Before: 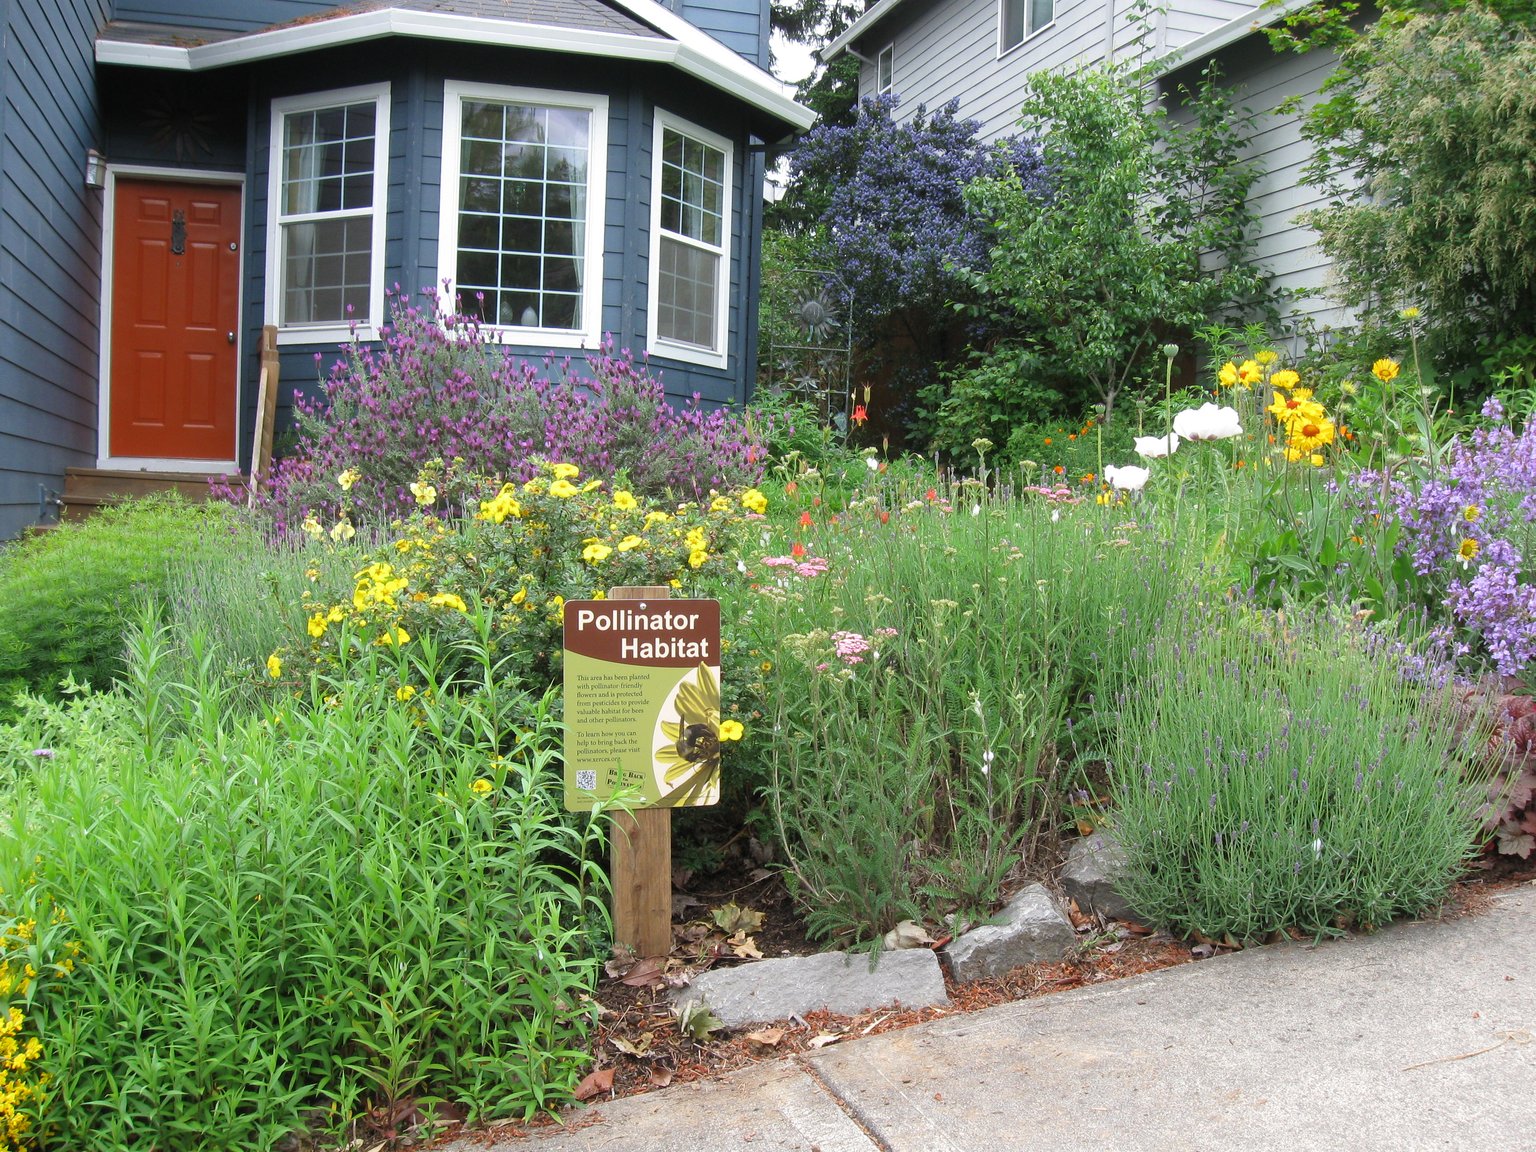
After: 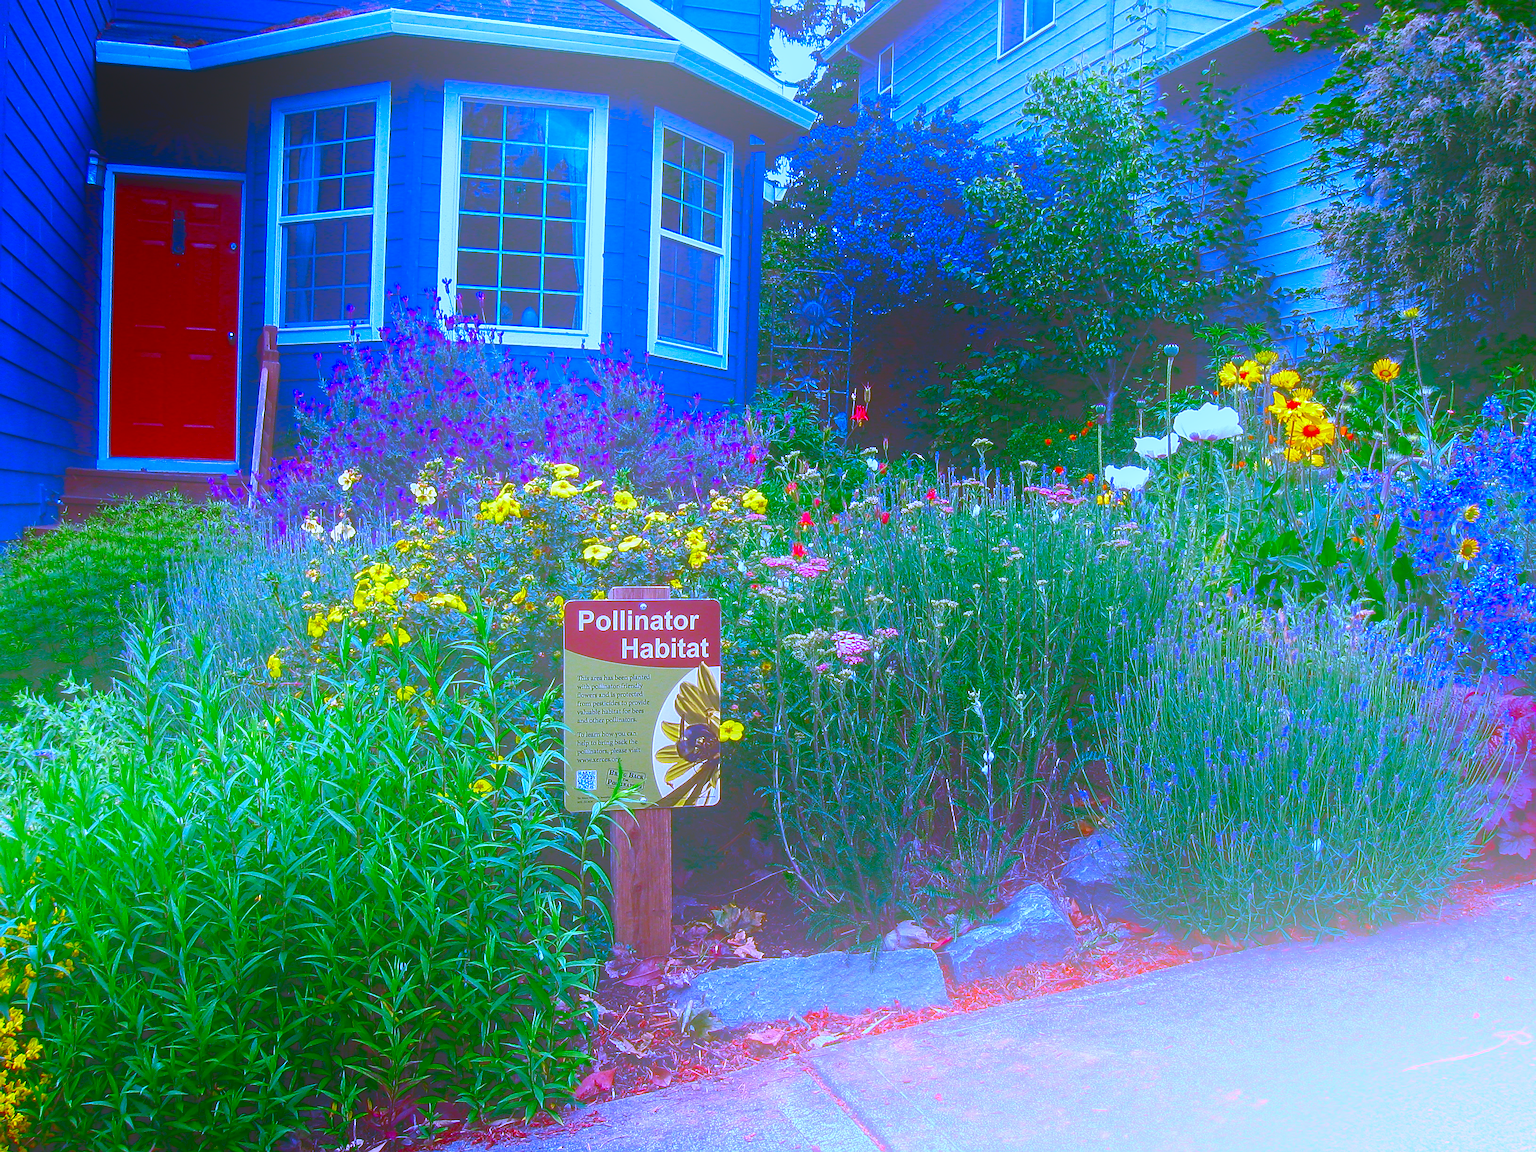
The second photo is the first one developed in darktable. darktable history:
local contrast: on, module defaults
sharpen: on, module defaults
white balance: red 0.98, blue 1.61
contrast brightness saturation: brightness -1, saturation 1
bloom: size 70%, threshold 25%, strength 70%
